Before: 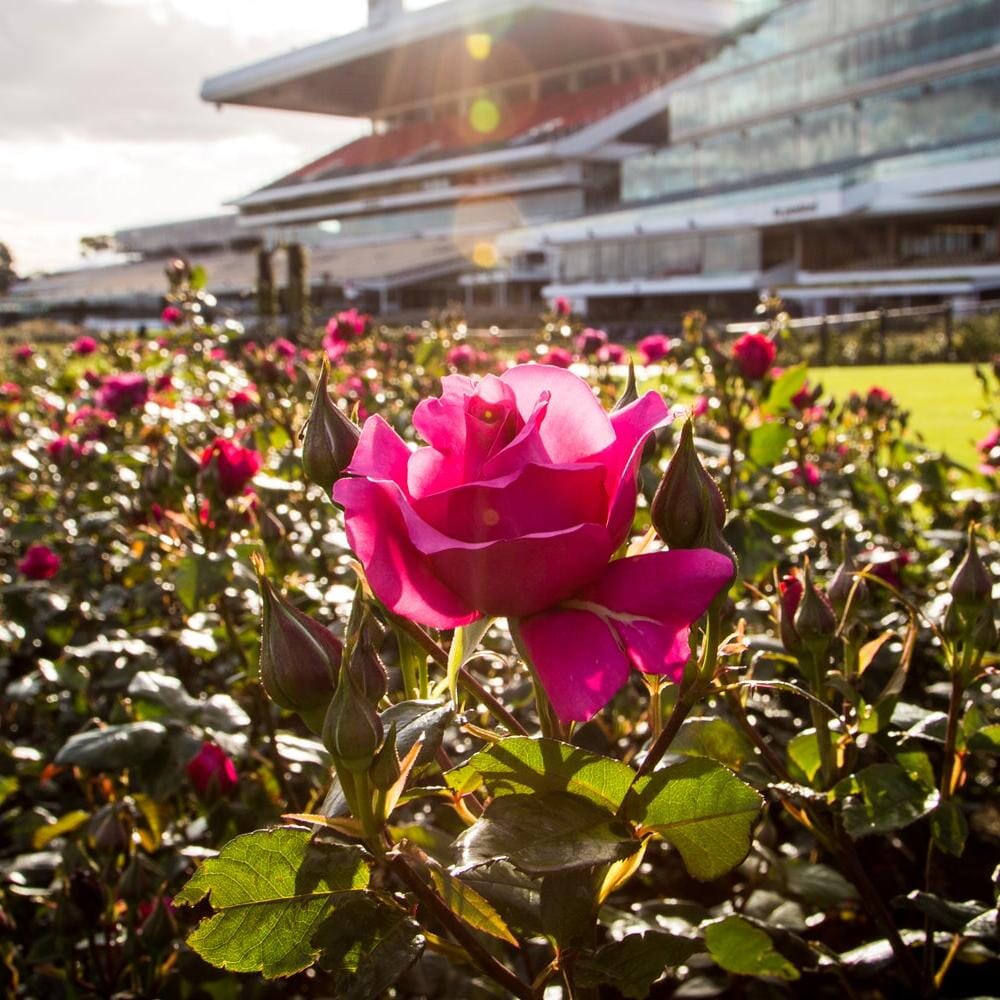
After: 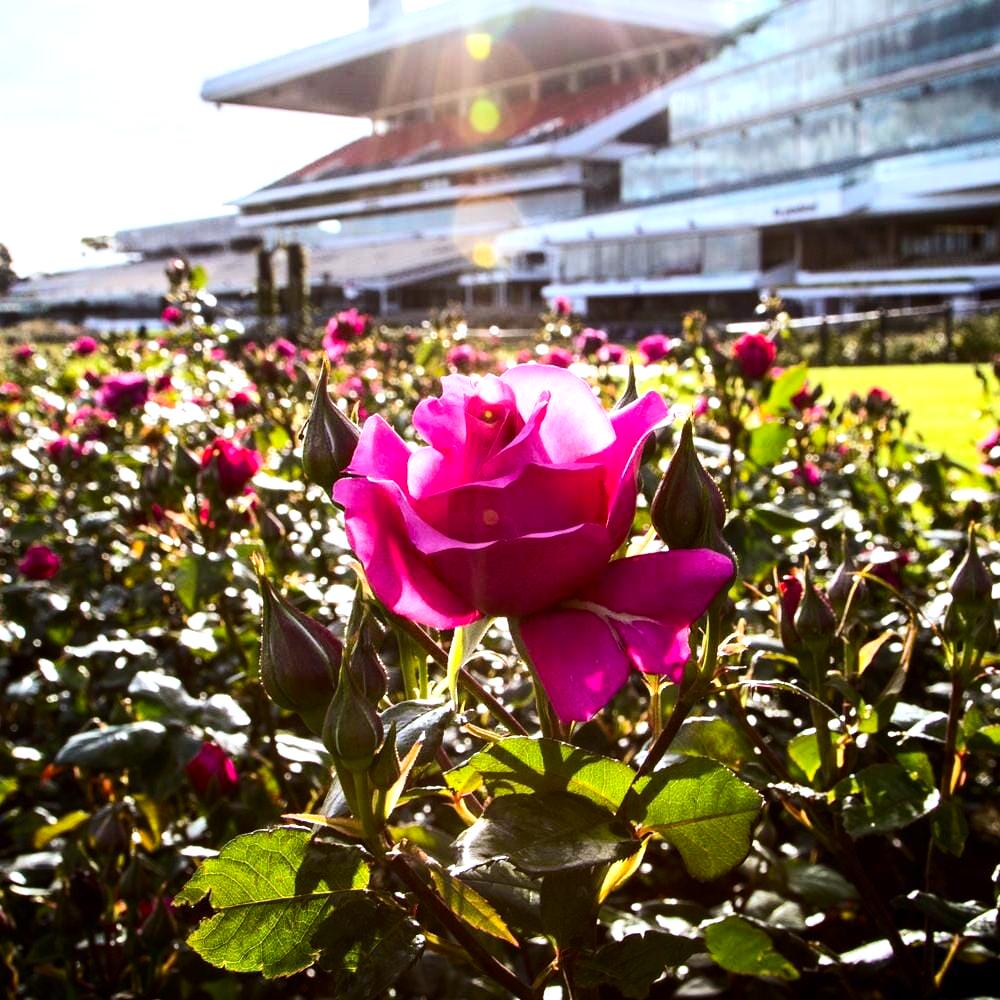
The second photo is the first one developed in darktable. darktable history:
contrast brightness saturation: contrast 0.15, brightness -0.01, saturation 0.1
white balance: red 0.931, blue 1.11
tone equalizer: -8 EV -0.417 EV, -7 EV -0.389 EV, -6 EV -0.333 EV, -5 EV -0.222 EV, -3 EV 0.222 EV, -2 EV 0.333 EV, -1 EV 0.389 EV, +0 EV 0.417 EV, edges refinement/feathering 500, mask exposure compensation -1.57 EV, preserve details no
exposure: exposure 0.258 EV, compensate highlight preservation false
